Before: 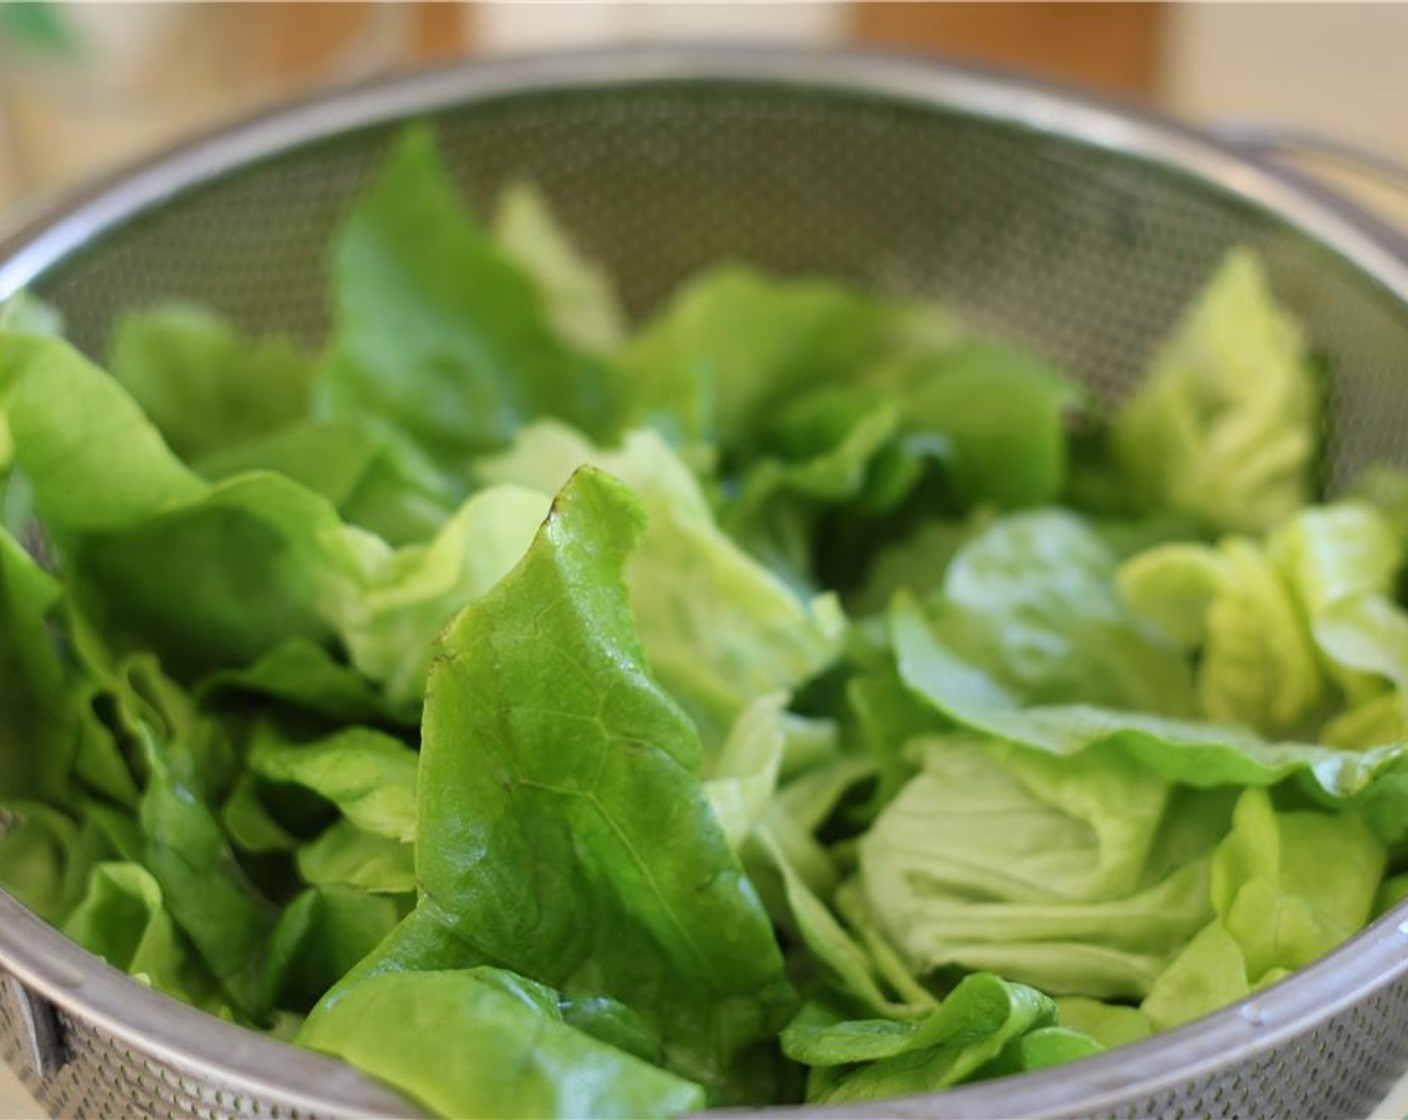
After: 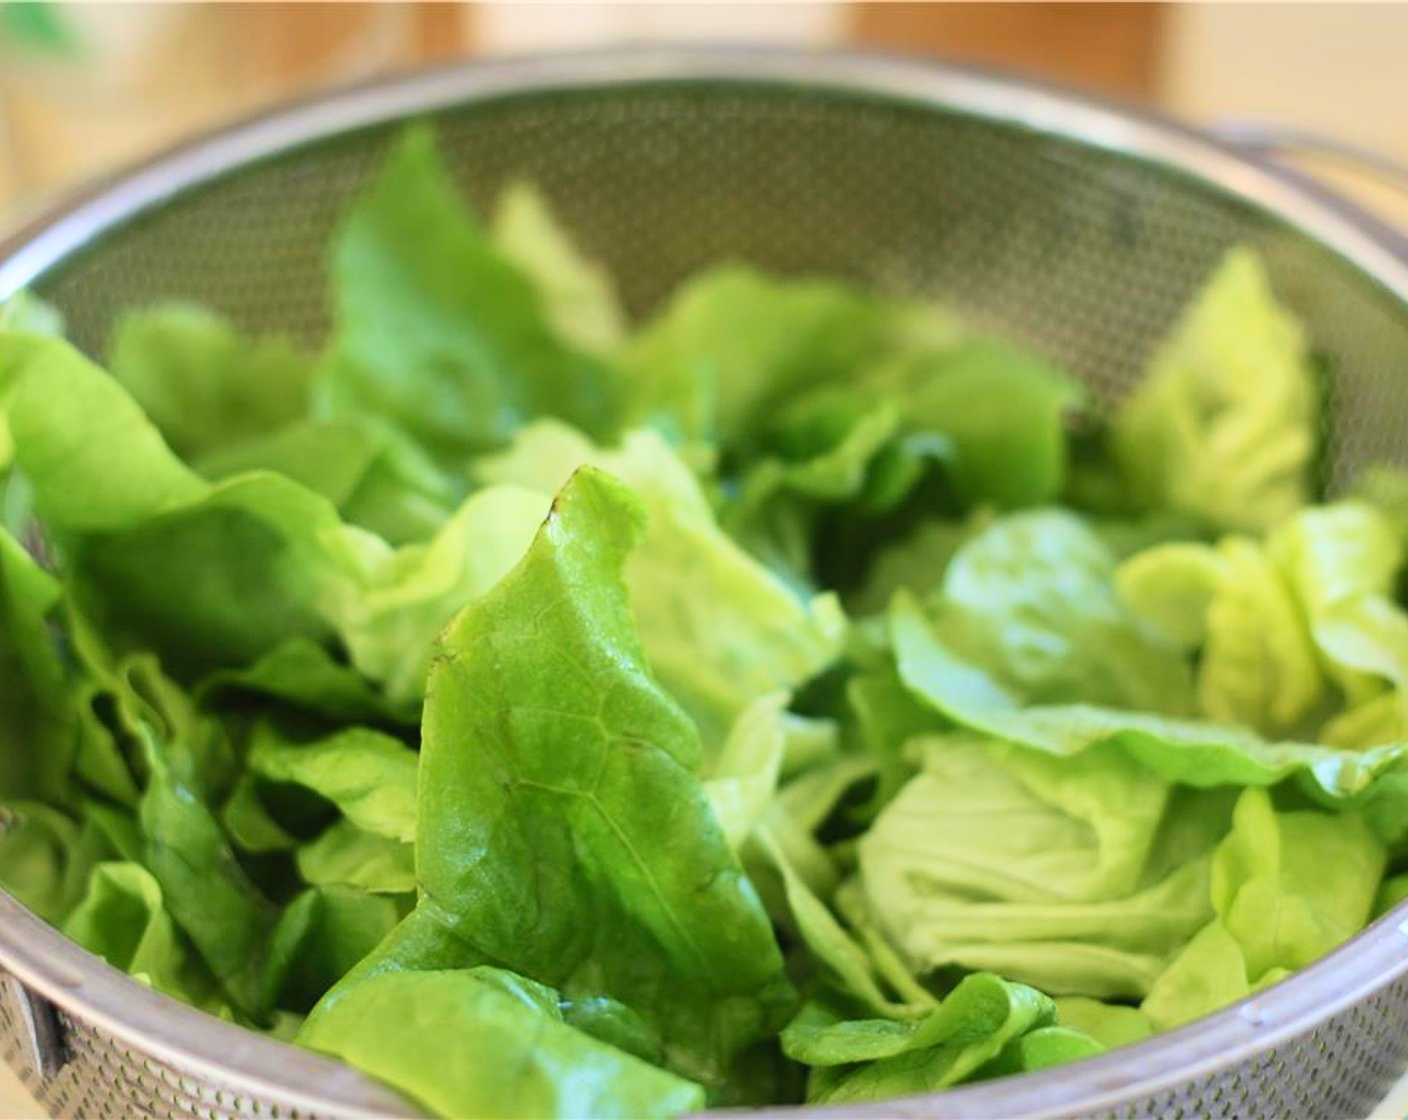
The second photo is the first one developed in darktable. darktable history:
velvia: on, module defaults
tone equalizer: on, module defaults
contrast brightness saturation: contrast 0.195, brightness 0.151, saturation 0.146
